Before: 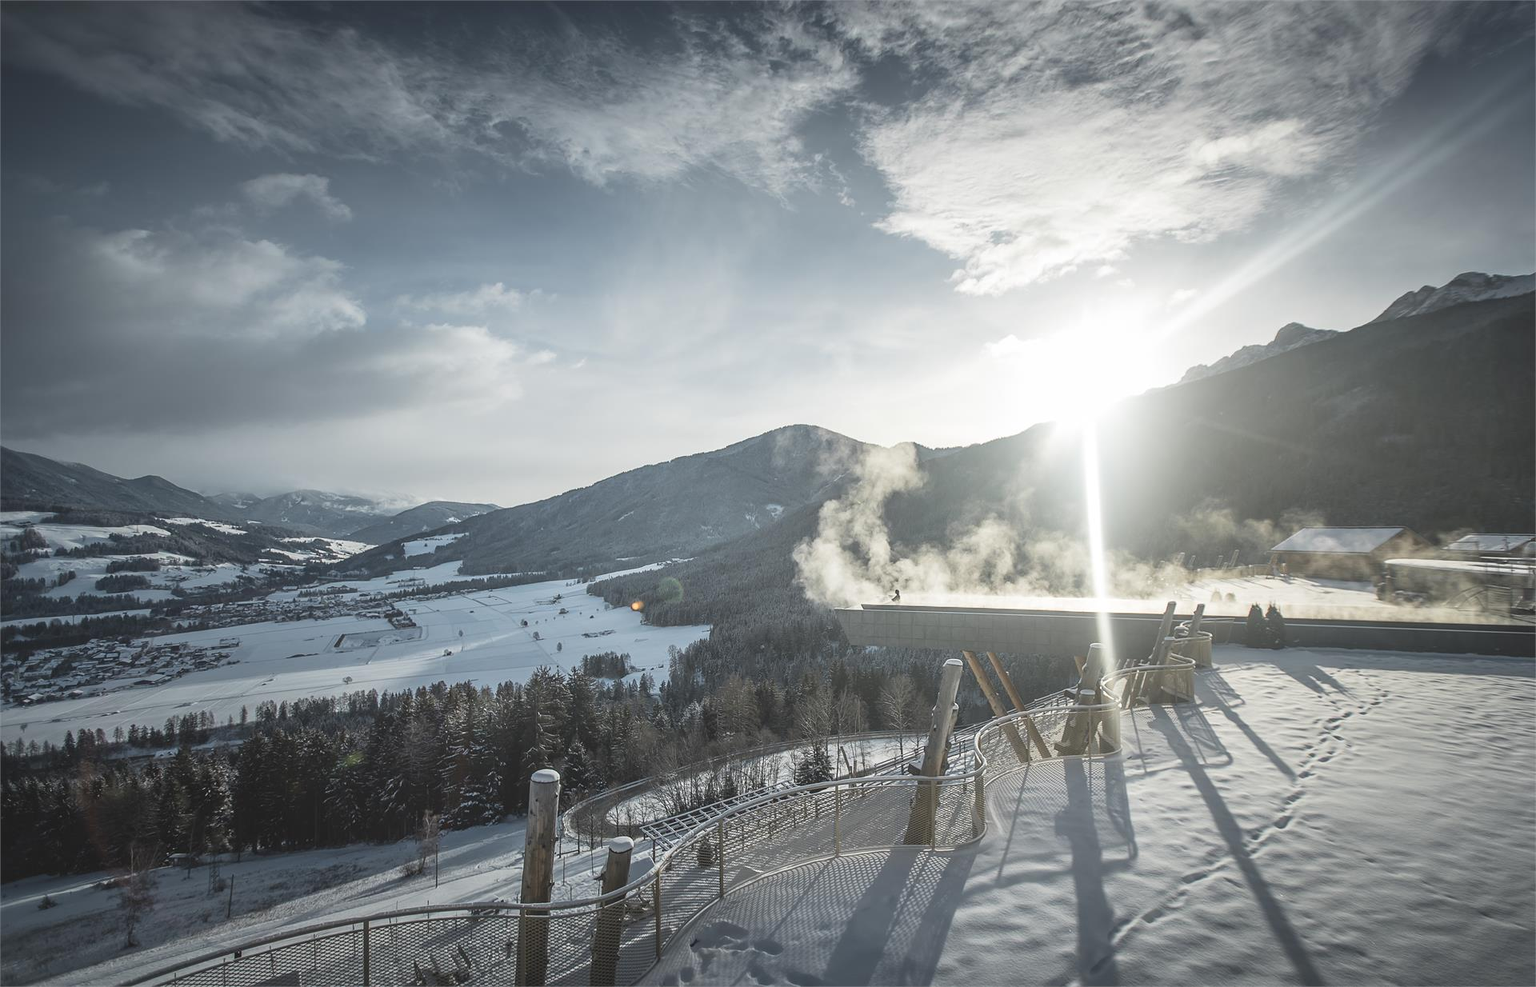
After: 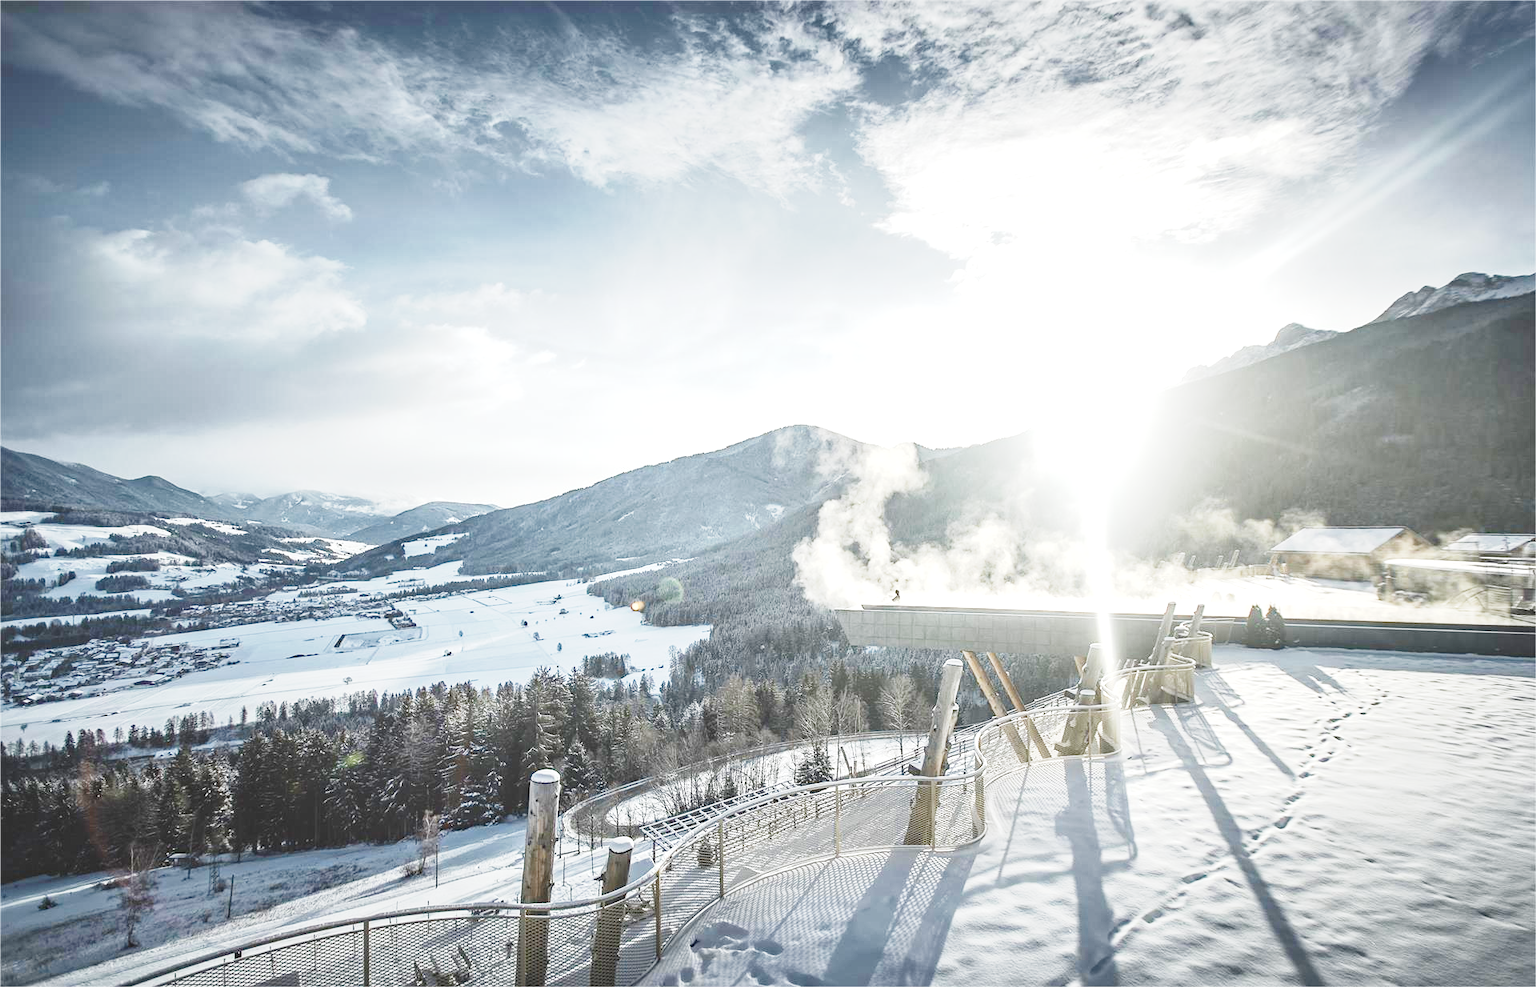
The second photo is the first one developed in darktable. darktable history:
base curve: curves: ch0 [(0, 0) (0, 0.001) (0.001, 0.001) (0.004, 0.002) (0.007, 0.004) (0.015, 0.013) (0.033, 0.045) (0.052, 0.096) (0.075, 0.17) (0.099, 0.241) (0.163, 0.42) (0.219, 0.55) (0.259, 0.616) (0.327, 0.722) (0.365, 0.765) (0.522, 0.873) (0.547, 0.881) (0.689, 0.919) (0.826, 0.952) (1, 1)], preserve colors none
shadows and highlights: shadows -88.95, highlights -36.71, soften with gaussian
exposure: black level correction -0.005, exposure 0.613 EV, compensate highlight preservation false
haze removal: adaptive false
tone equalizer: smoothing diameter 24.93%, edges refinement/feathering 9.59, preserve details guided filter
